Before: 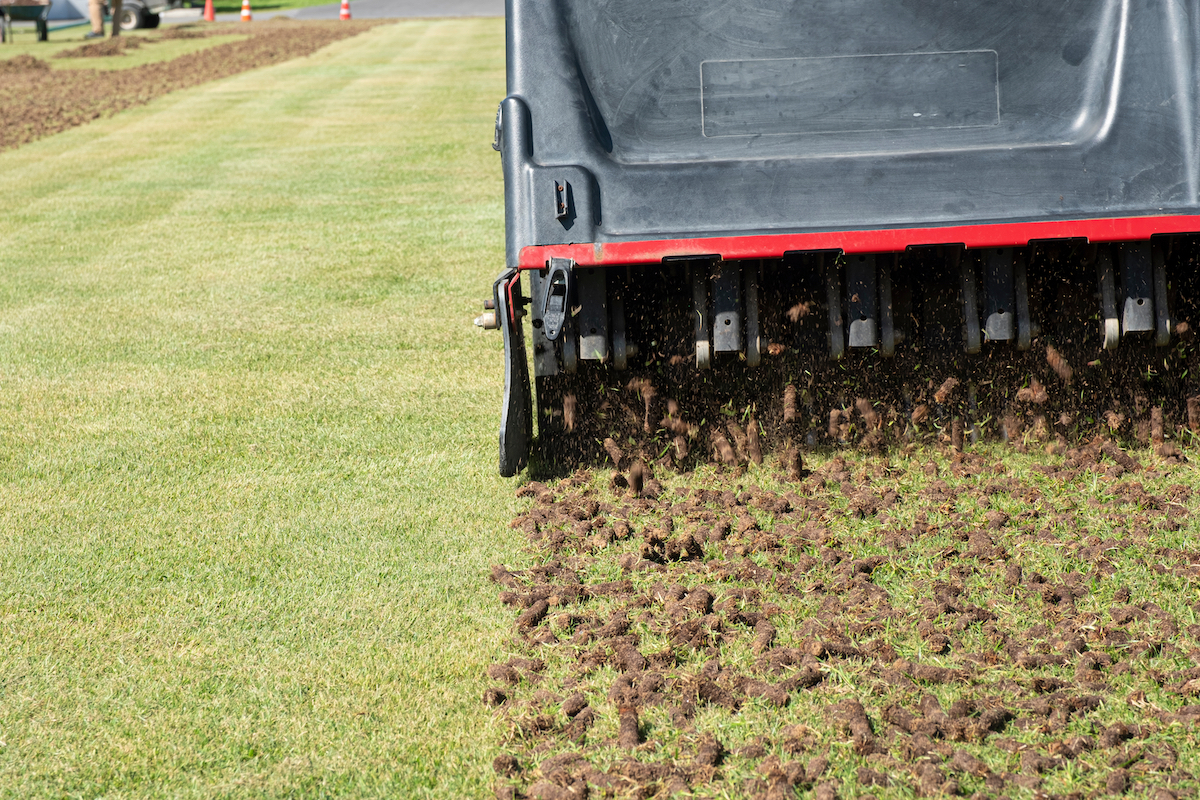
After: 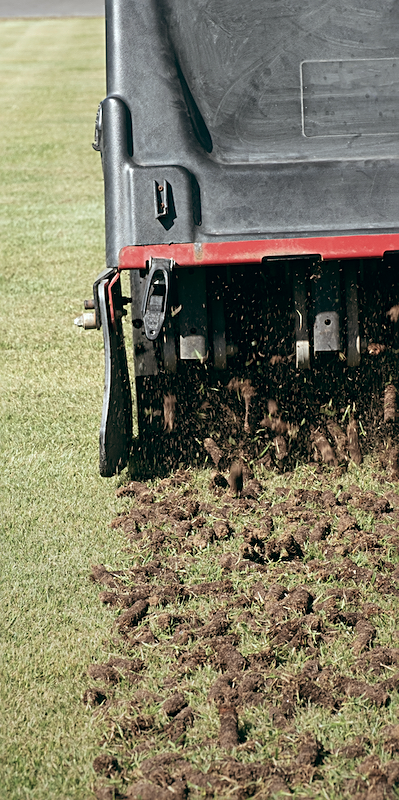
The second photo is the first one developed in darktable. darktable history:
color balance: lift [1, 0.994, 1.002, 1.006], gamma [0.957, 1.081, 1.016, 0.919], gain [0.97, 0.972, 1.01, 1.028], input saturation 91.06%, output saturation 79.8%
crop: left 33.36%, right 33.36%
graduated density: rotation -180°, offset 27.42
sharpen: radius 1.967
